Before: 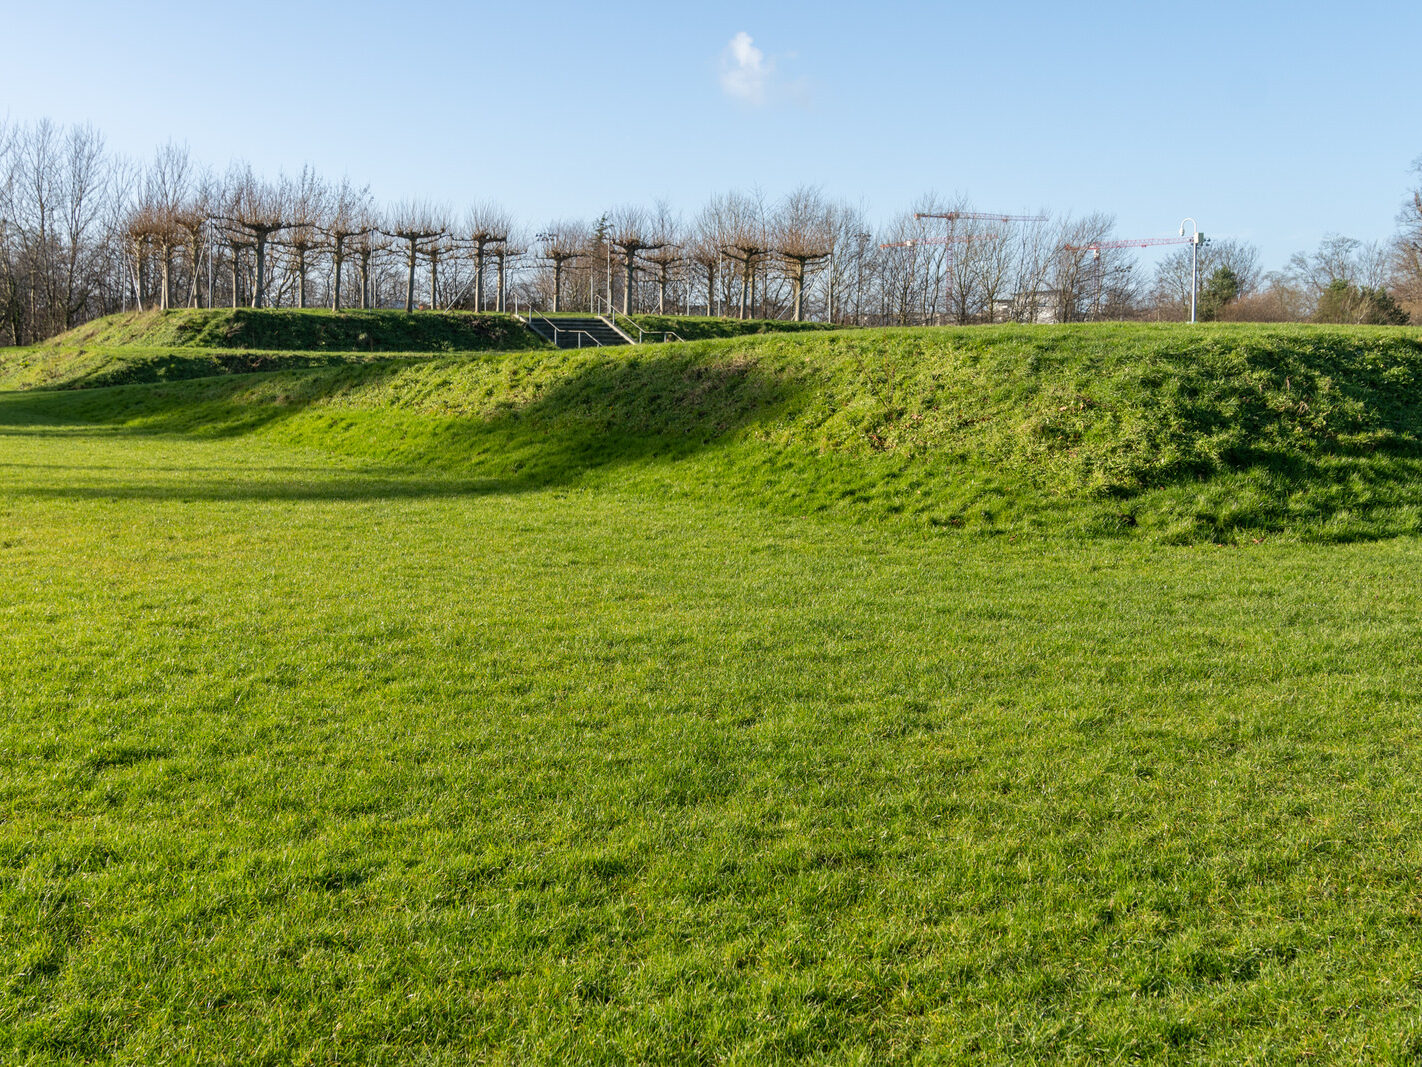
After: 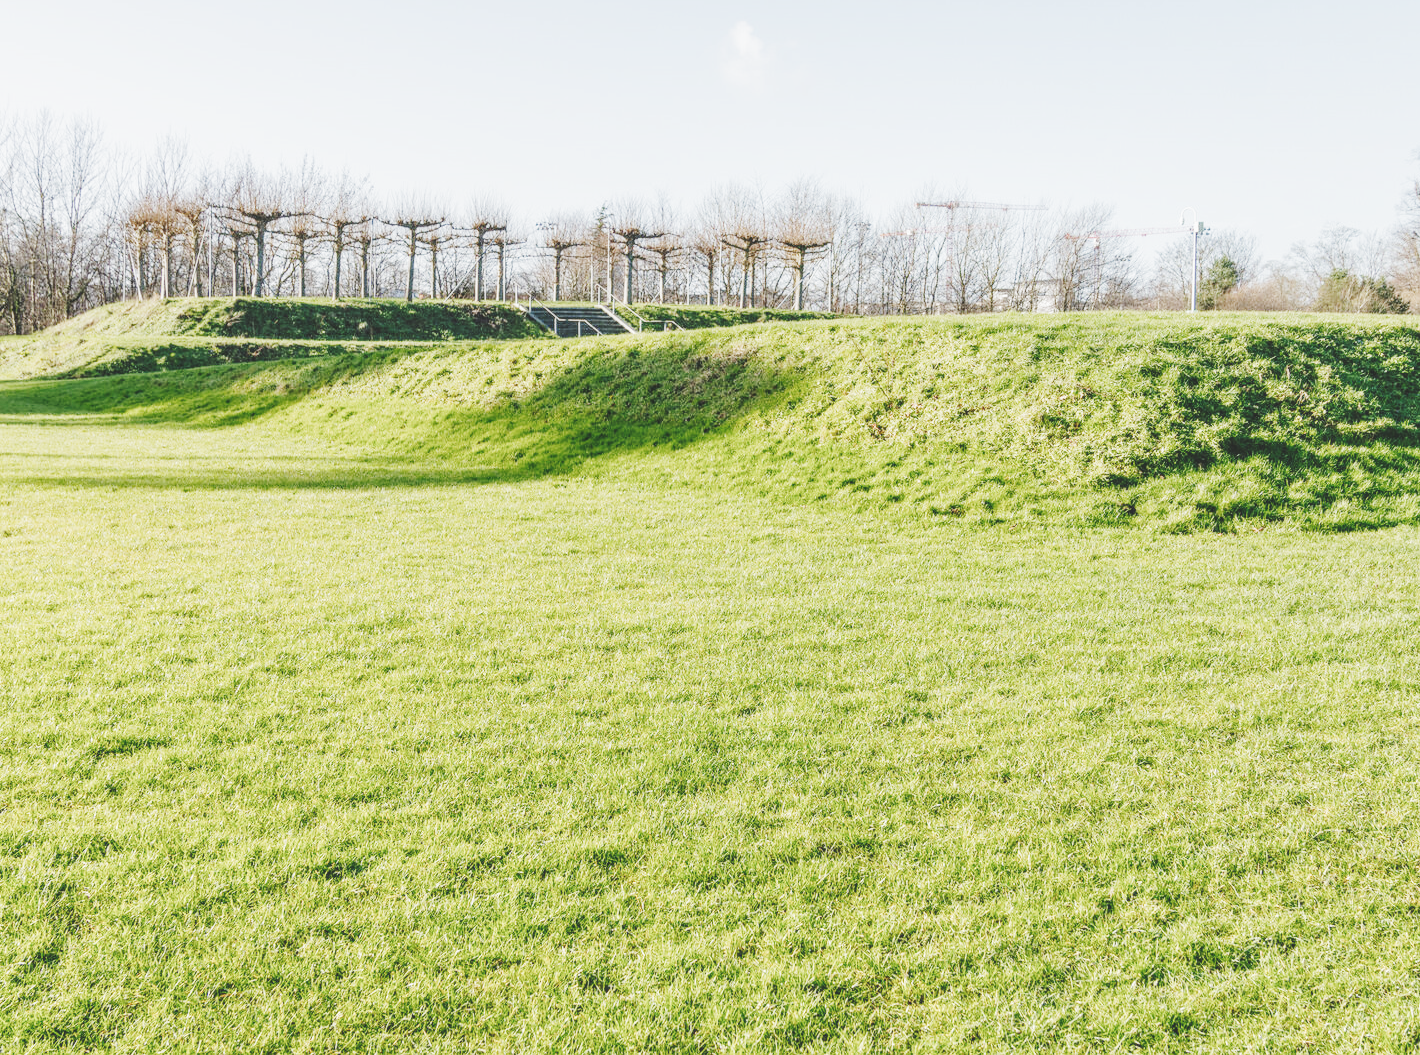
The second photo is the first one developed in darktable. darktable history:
tone curve: curves: ch0 [(0, 0) (0.003, 0.008) (0.011, 0.011) (0.025, 0.018) (0.044, 0.028) (0.069, 0.039) (0.1, 0.056) (0.136, 0.081) (0.177, 0.118) (0.224, 0.164) (0.277, 0.223) (0.335, 0.3) (0.399, 0.399) (0.468, 0.51) (0.543, 0.618) (0.623, 0.71) (0.709, 0.79) (0.801, 0.865) (0.898, 0.93) (1, 1)], preserve colors none
color zones: mix -121%
crop: top 1.089%, right 0.087%
exposure: black level correction -0.023, exposure 1.397 EV, compensate highlight preservation false
local contrast: on, module defaults
filmic rgb: black relative exposure -7.08 EV, white relative exposure 5.34 EV, hardness 3.02, add noise in highlights 0.001, preserve chrominance no, color science v3 (2019), use custom middle-gray values true, contrast in highlights soft
